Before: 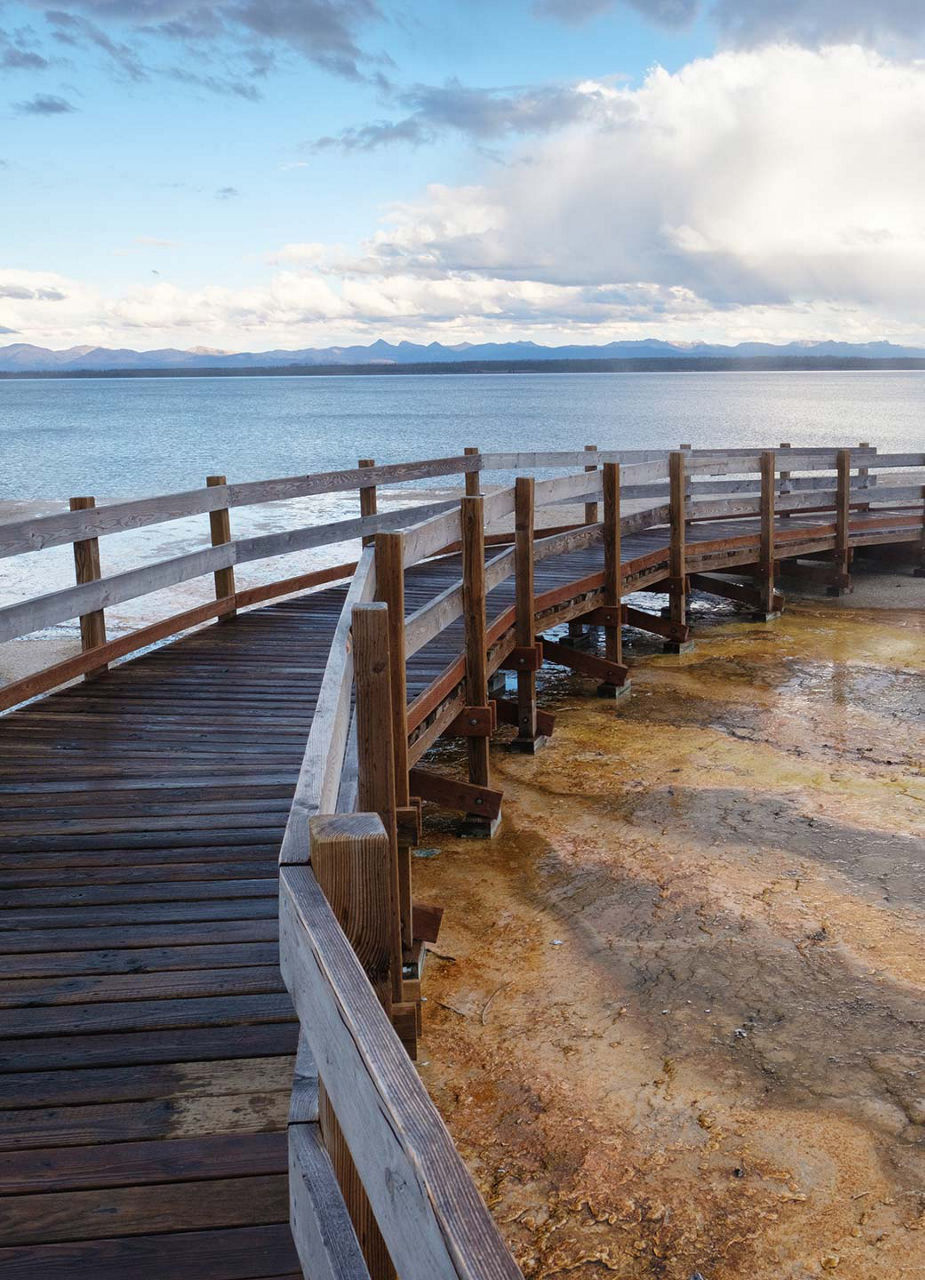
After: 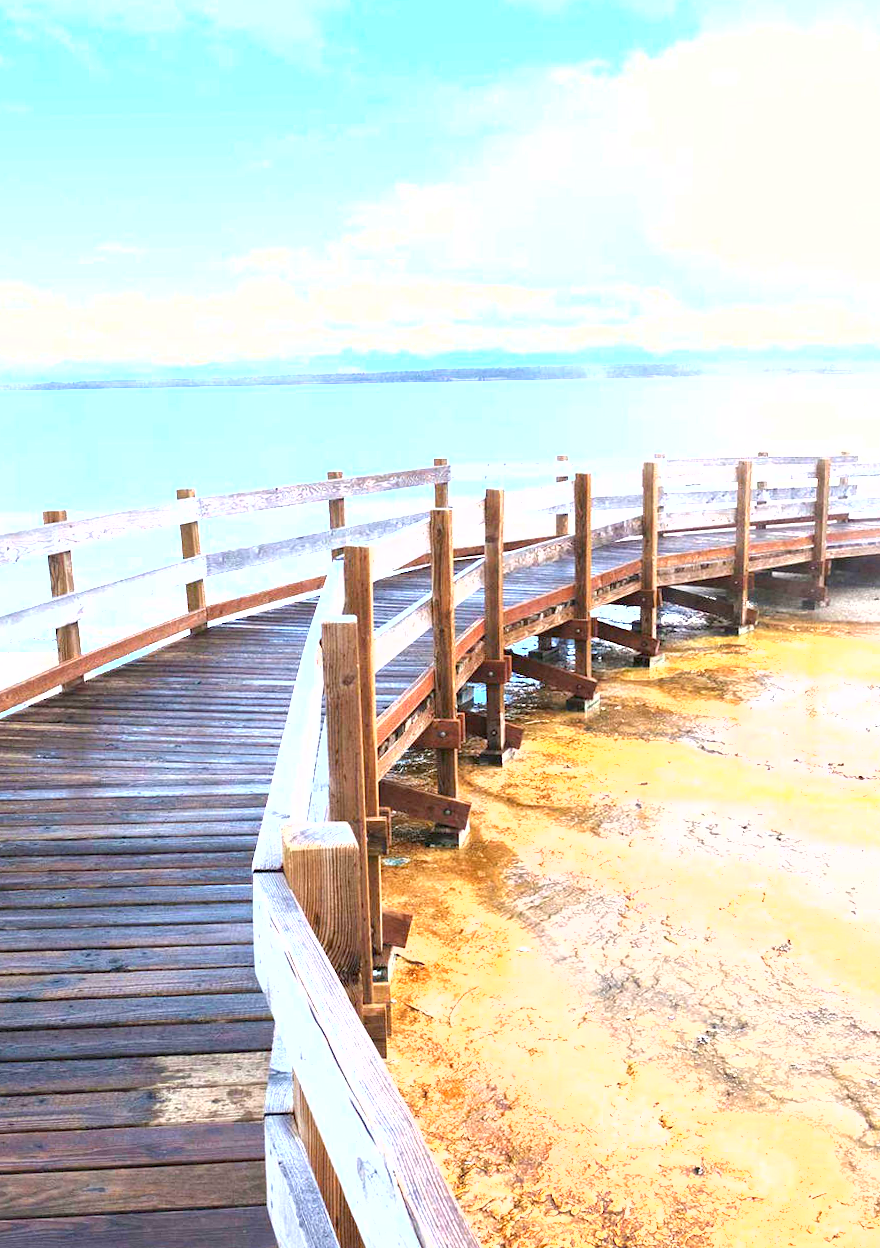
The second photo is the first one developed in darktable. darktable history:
rotate and perspective: rotation 0.074°, lens shift (vertical) 0.096, lens shift (horizontal) -0.041, crop left 0.043, crop right 0.952, crop top 0.024, crop bottom 0.979
exposure: black level correction 0.001, exposure 2.607 EV, compensate exposure bias true, compensate highlight preservation false
shadows and highlights: radius 125.46, shadows 21.19, highlights -21.19, low approximation 0.01
